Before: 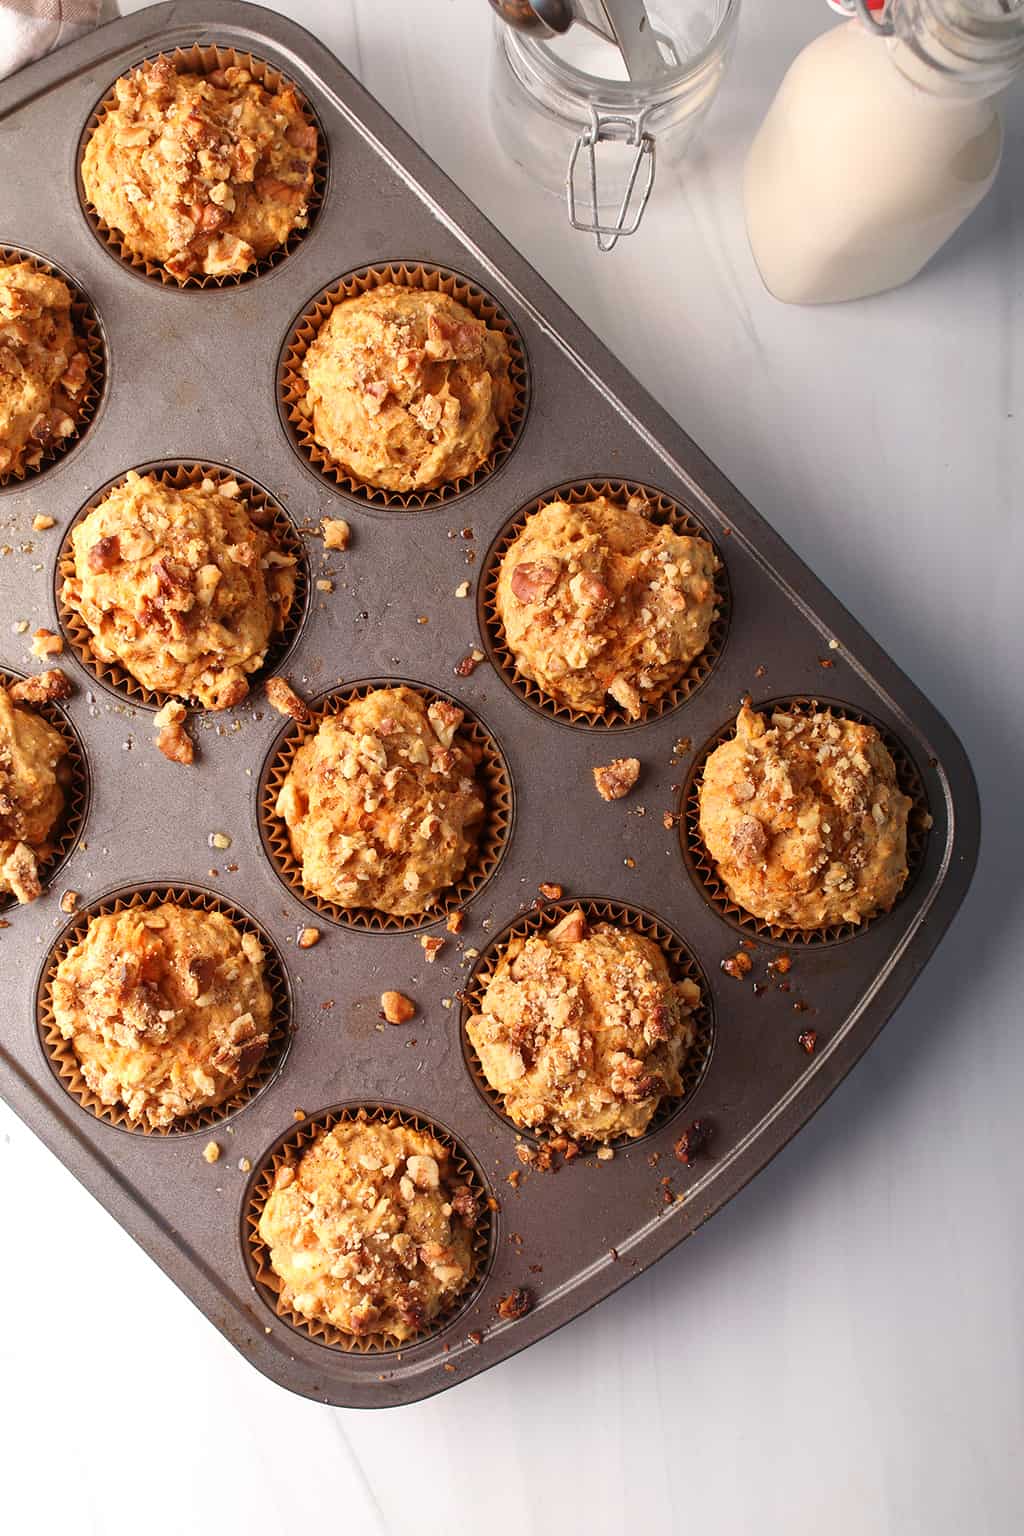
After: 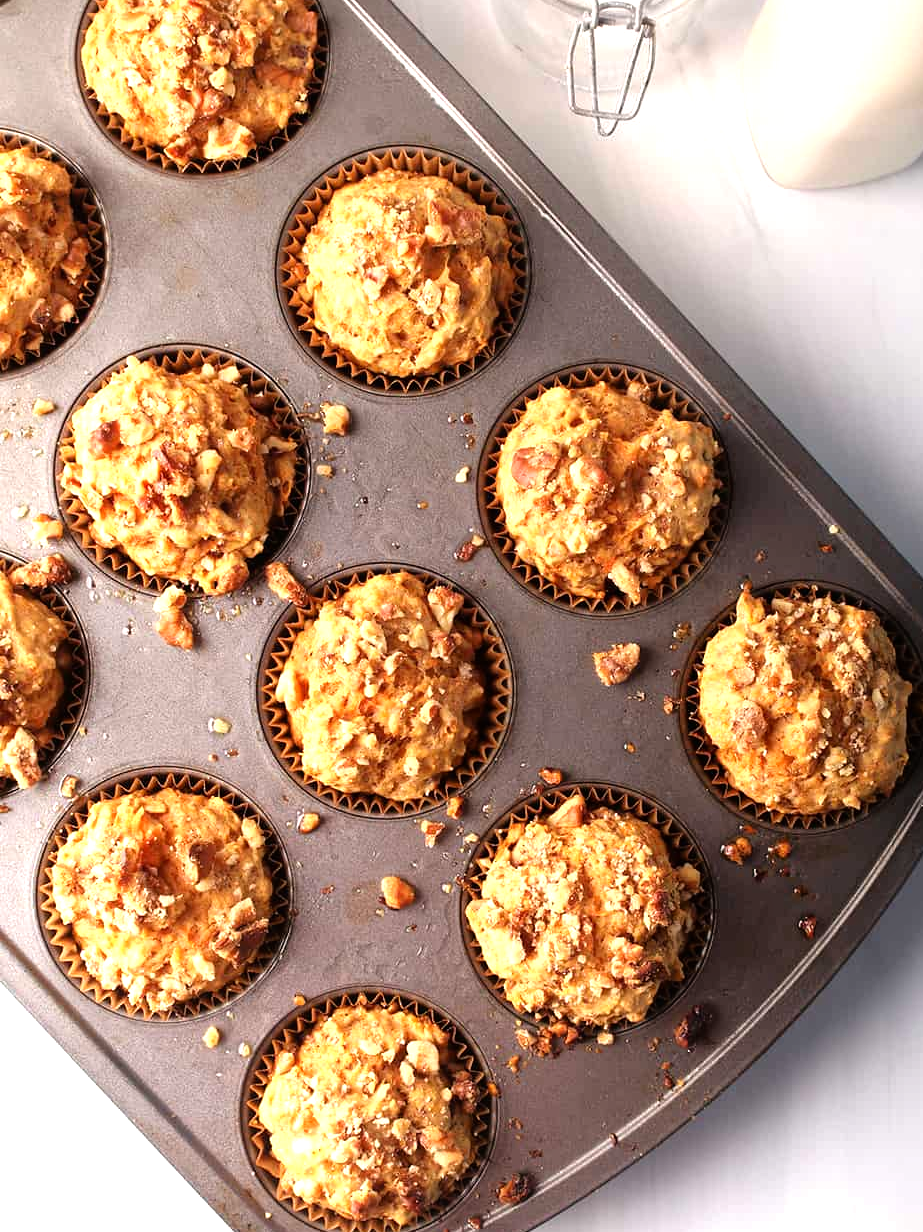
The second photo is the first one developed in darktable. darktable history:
tone equalizer: -8 EV -0.716 EV, -7 EV -0.696 EV, -6 EV -0.624 EV, -5 EV -0.415 EV, -3 EV 0.391 EV, -2 EV 0.6 EV, -1 EV 0.684 EV, +0 EV 0.727 EV
crop: top 7.497%, right 9.792%, bottom 12.094%
